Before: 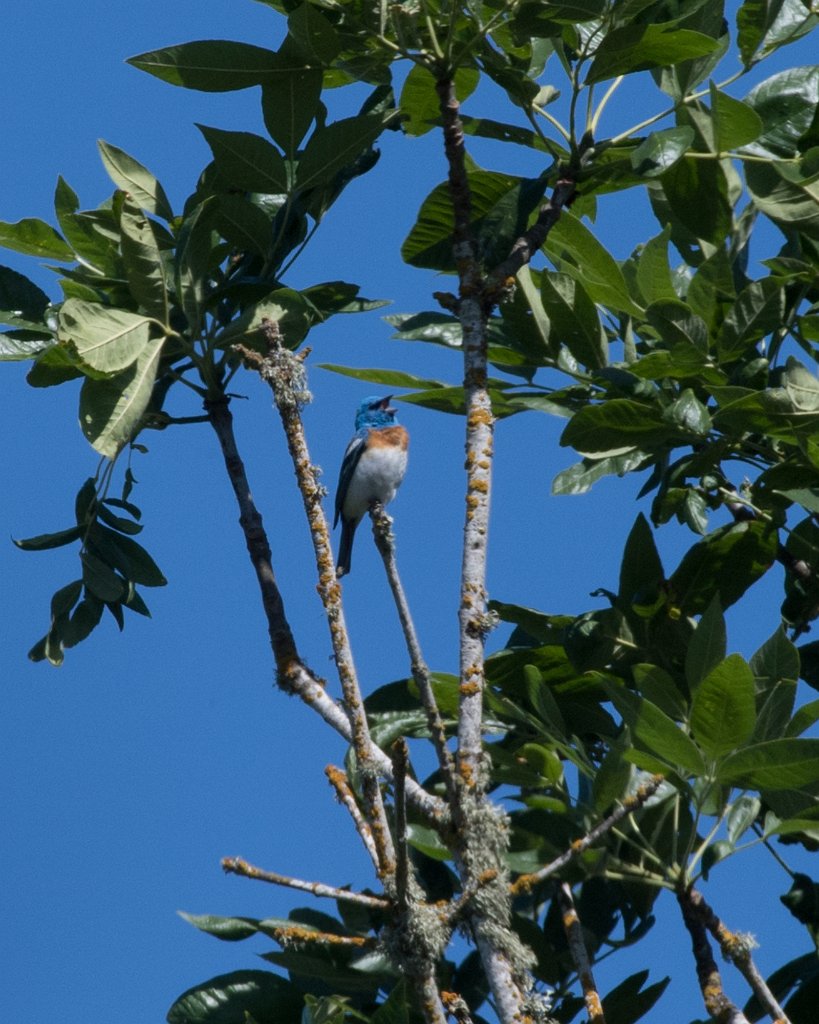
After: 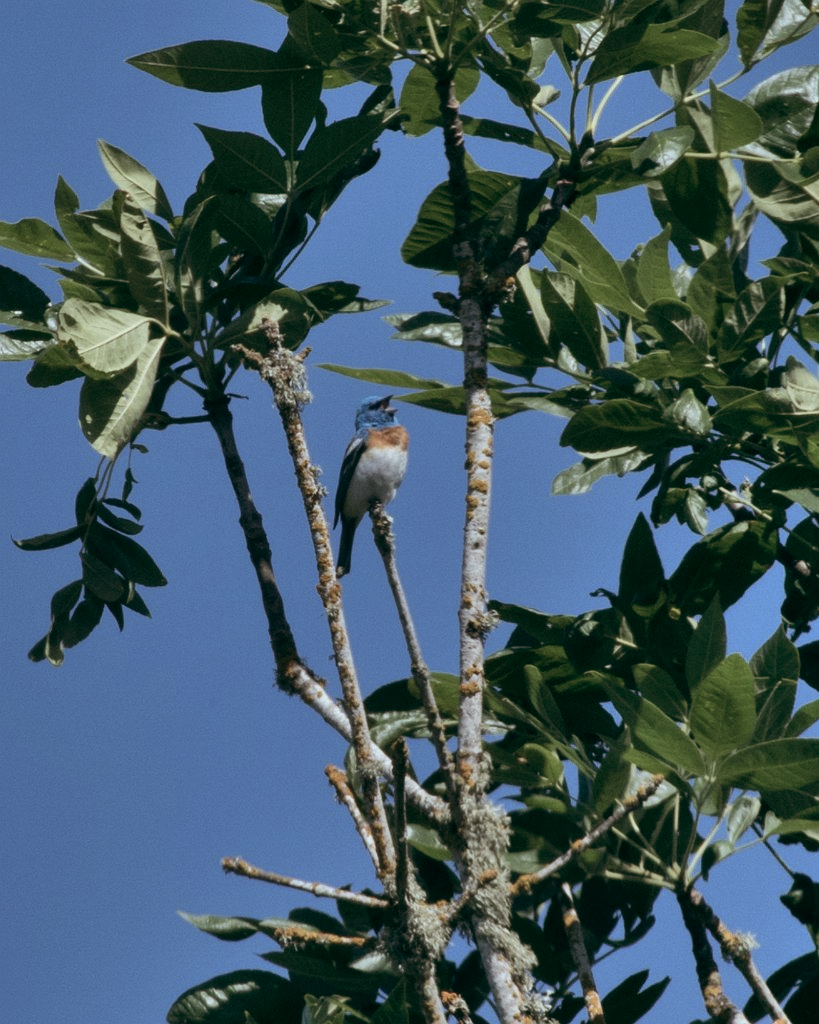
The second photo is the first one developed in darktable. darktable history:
shadows and highlights: soften with gaussian
color correction: highlights a* -2.73, highlights b* -2.09, shadows a* 2.41, shadows b* 2.73
color balance: lift [1, 0.994, 1.002, 1.006], gamma [0.957, 1.081, 1.016, 0.919], gain [0.97, 0.972, 1.01, 1.028], input saturation 91.06%, output saturation 79.8%
